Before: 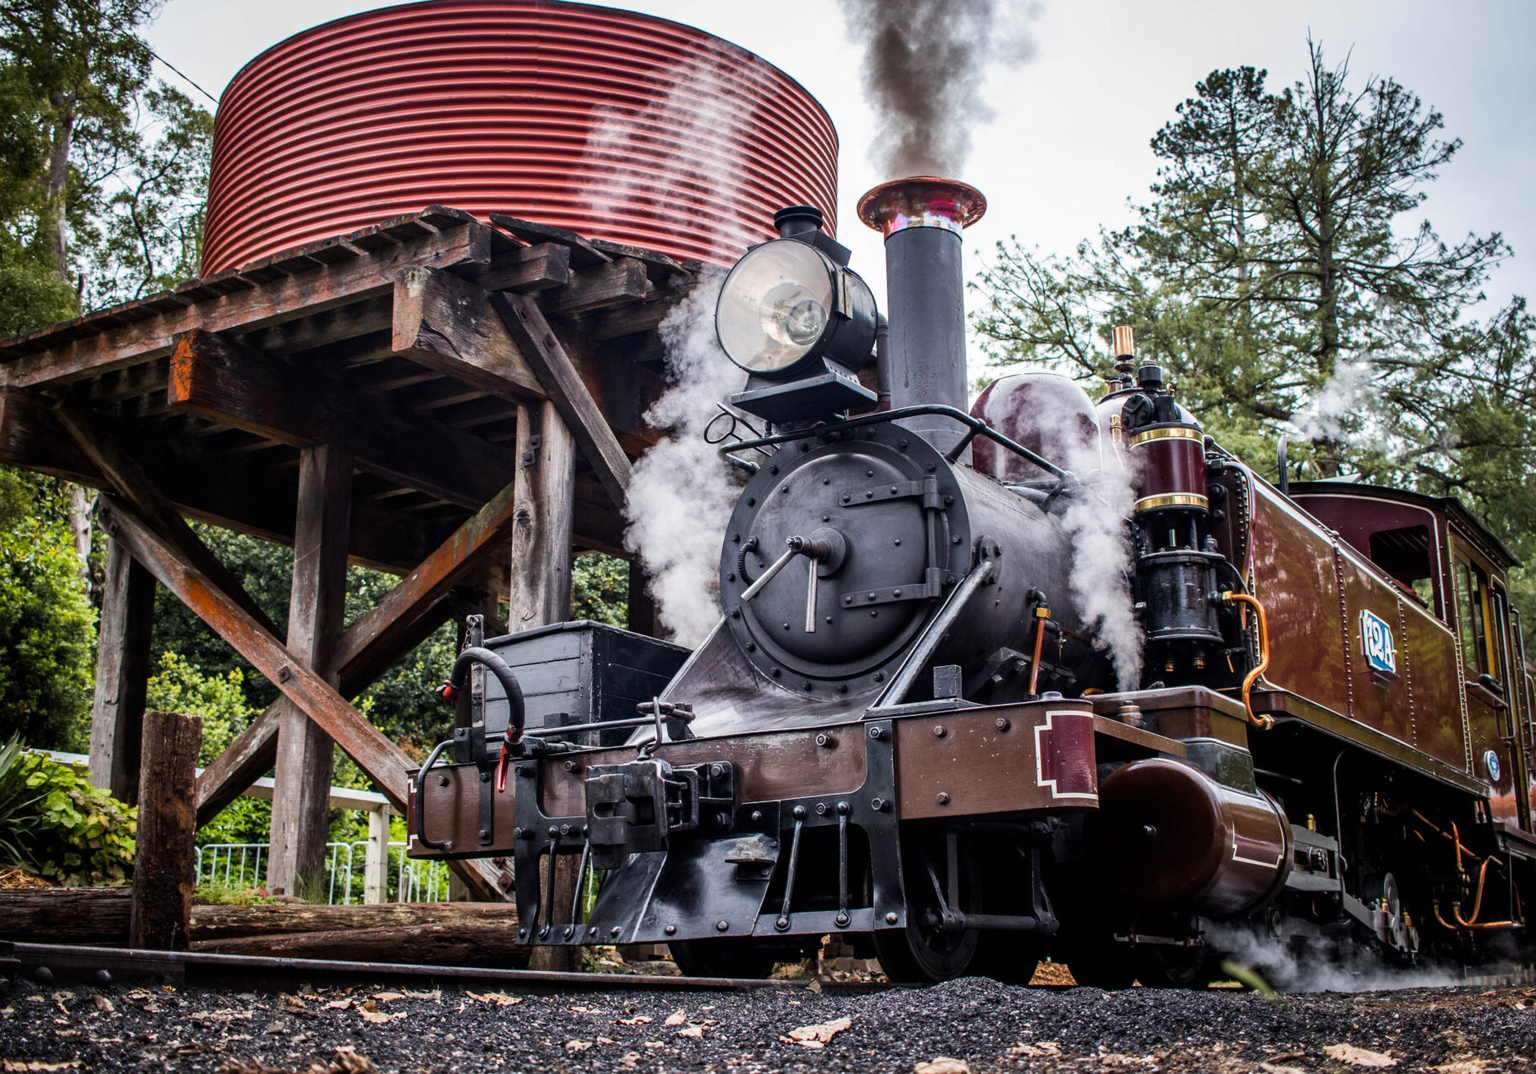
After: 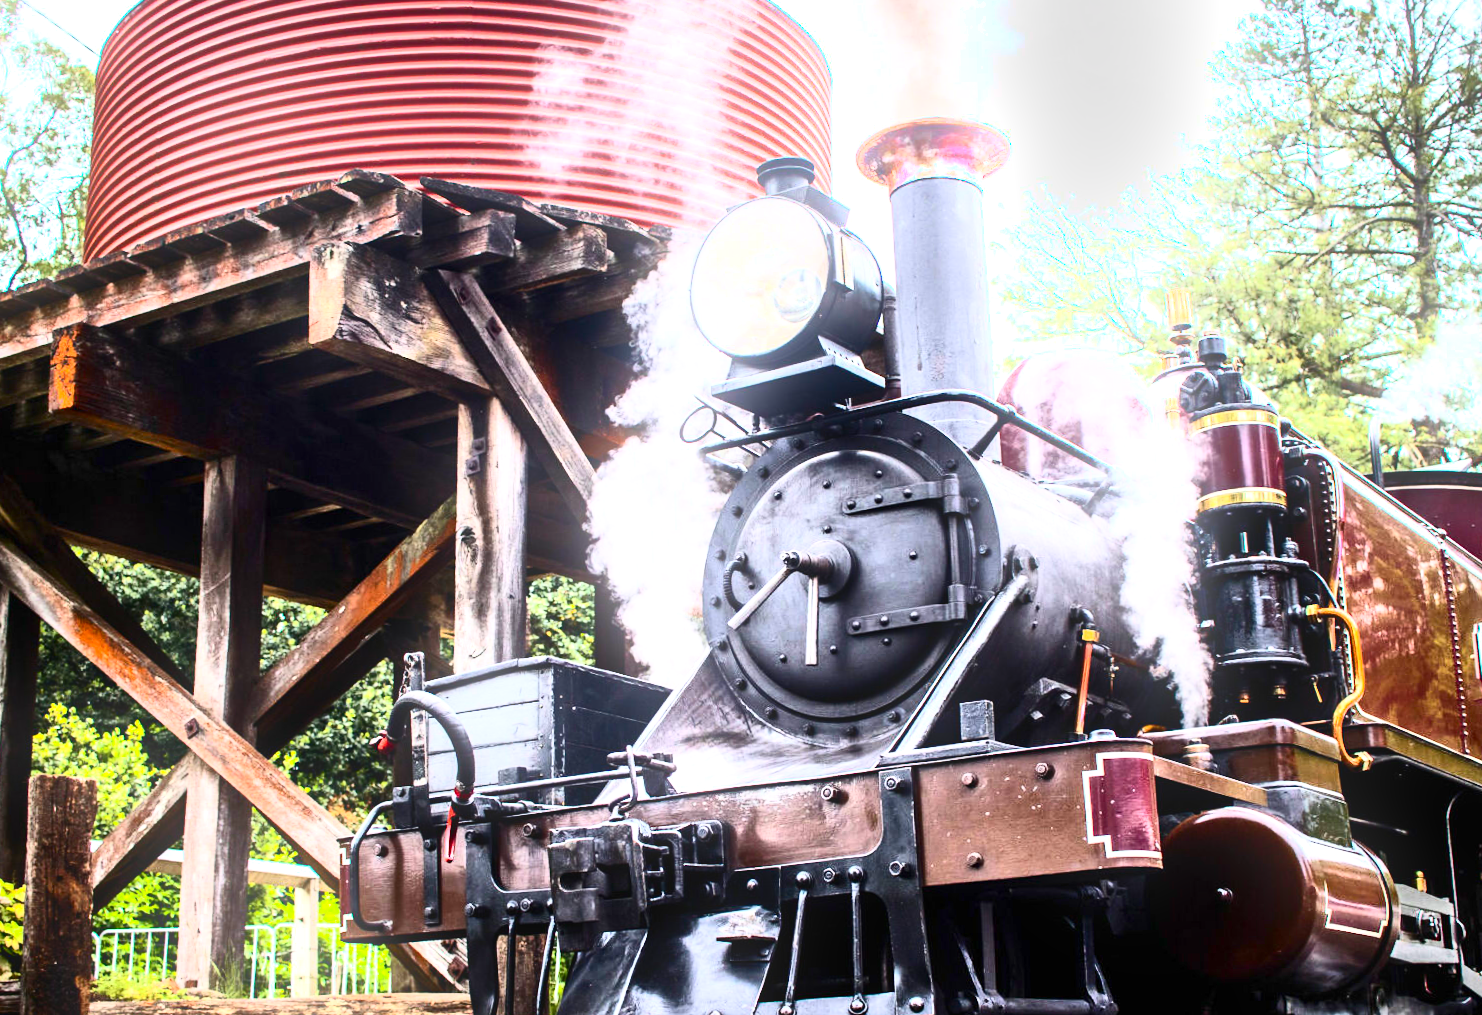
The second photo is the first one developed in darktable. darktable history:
shadows and highlights: highlights 70.7, soften with gaussian
crop and rotate: left 7.196%, top 4.574%, right 10.605%, bottom 13.178%
rotate and perspective: rotation -1.32°, lens shift (horizontal) -0.031, crop left 0.015, crop right 0.985, crop top 0.047, crop bottom 0.982
bloom: size 9%, threshold 100%, strength 7%
exposure: exposure 1 EV, compensate highlight preservation false
contrast brightness saturation: contrast 0.4, brightness 0.1, saturation 0.21
